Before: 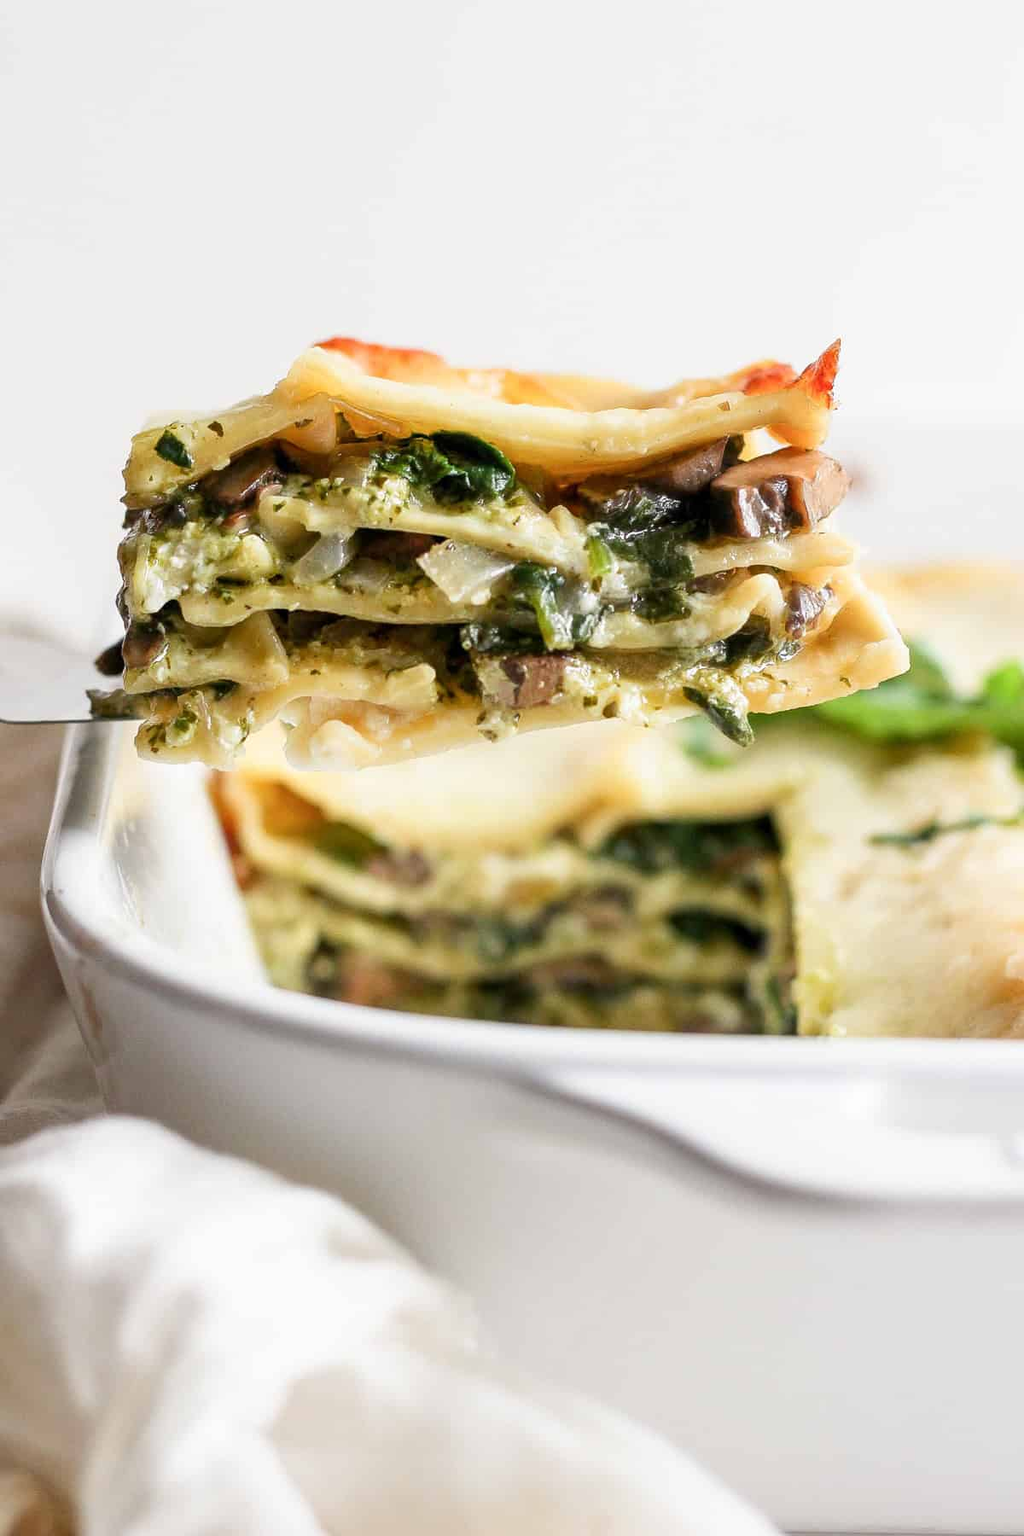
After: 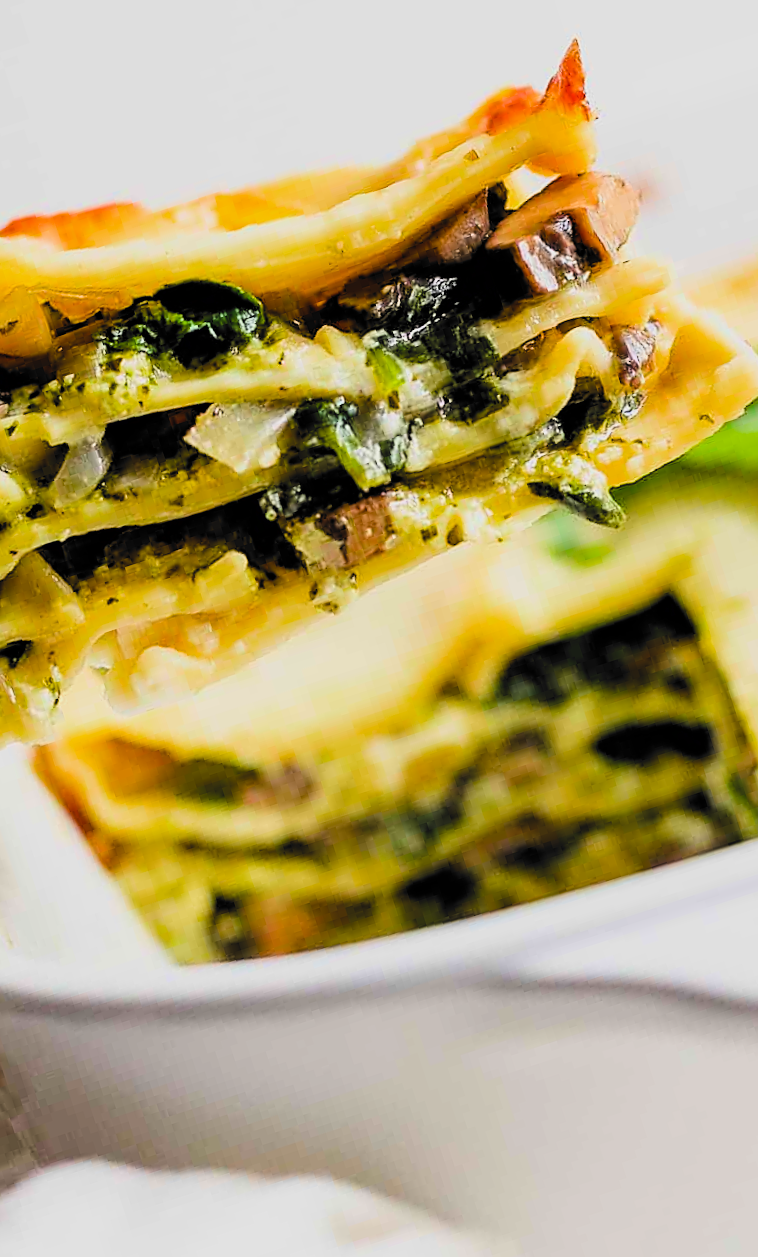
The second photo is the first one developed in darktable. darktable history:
sharpen: on, module defaults
filmic rgb: black relative exposure -5.01 EV, white relative exposure 3.95 EV, hardness 2.88, contrast 1.301, highlights saturation mix -30.18%, color science v6 (2022)
crop and rotate: angle 18.04°, left 6.942%, right 3.643%, bottom 1.151%
color balance rgb: linear chroma grading › global chroma 14.7%, perceptual saturation grading › global saturation 29.714%, global vibrance 20%
